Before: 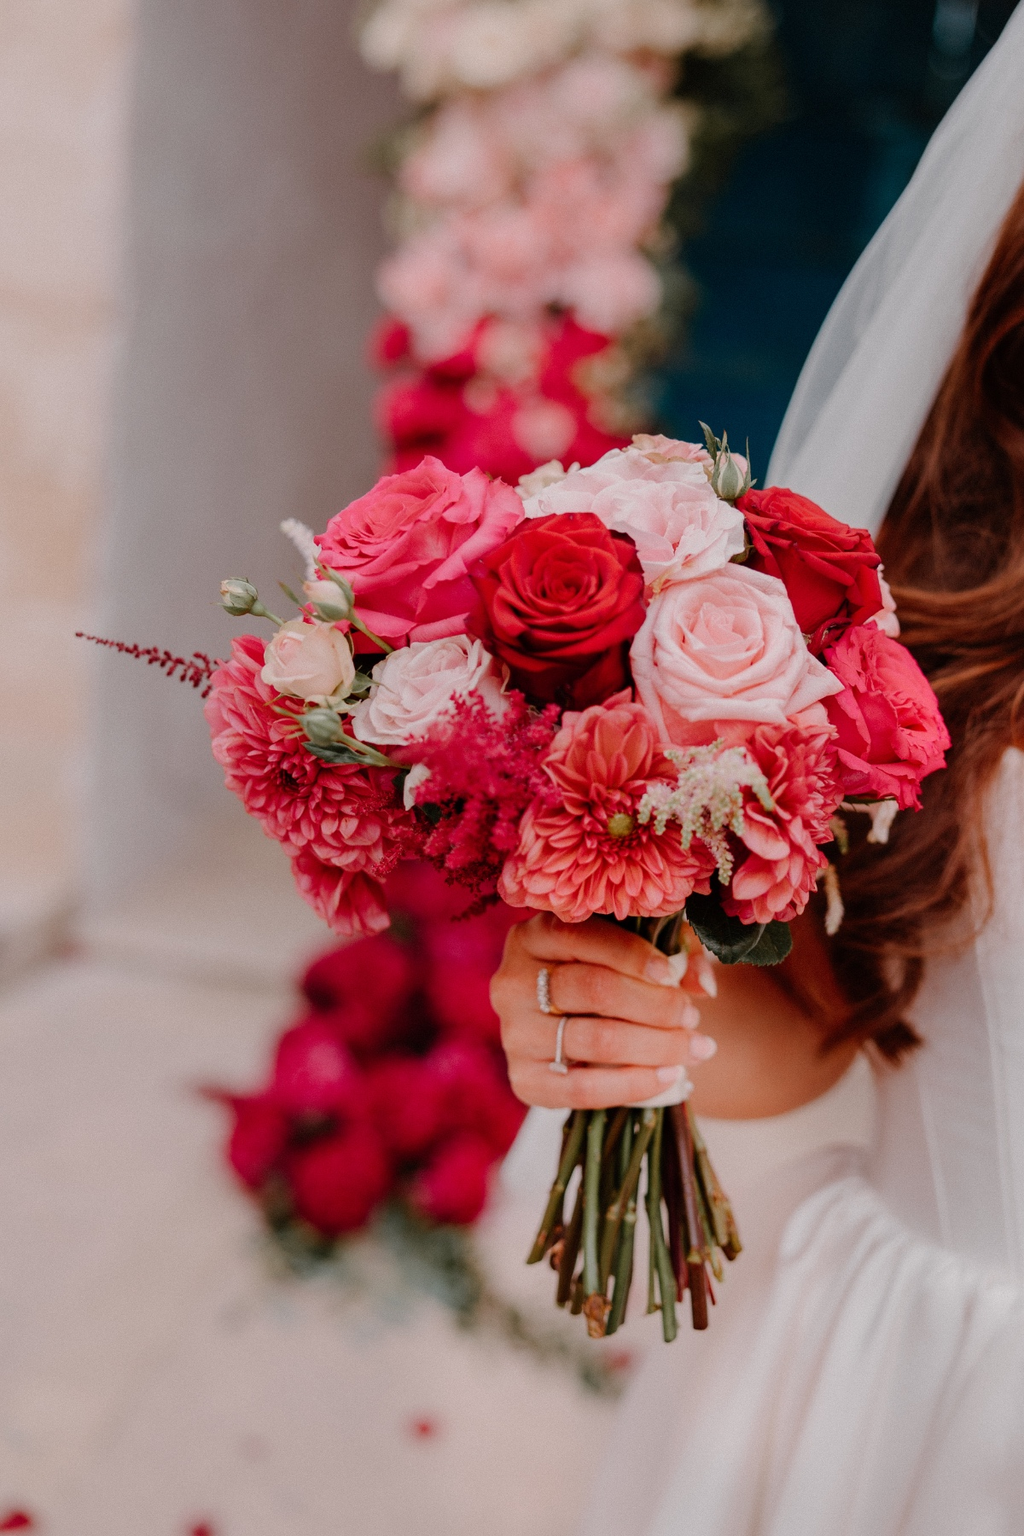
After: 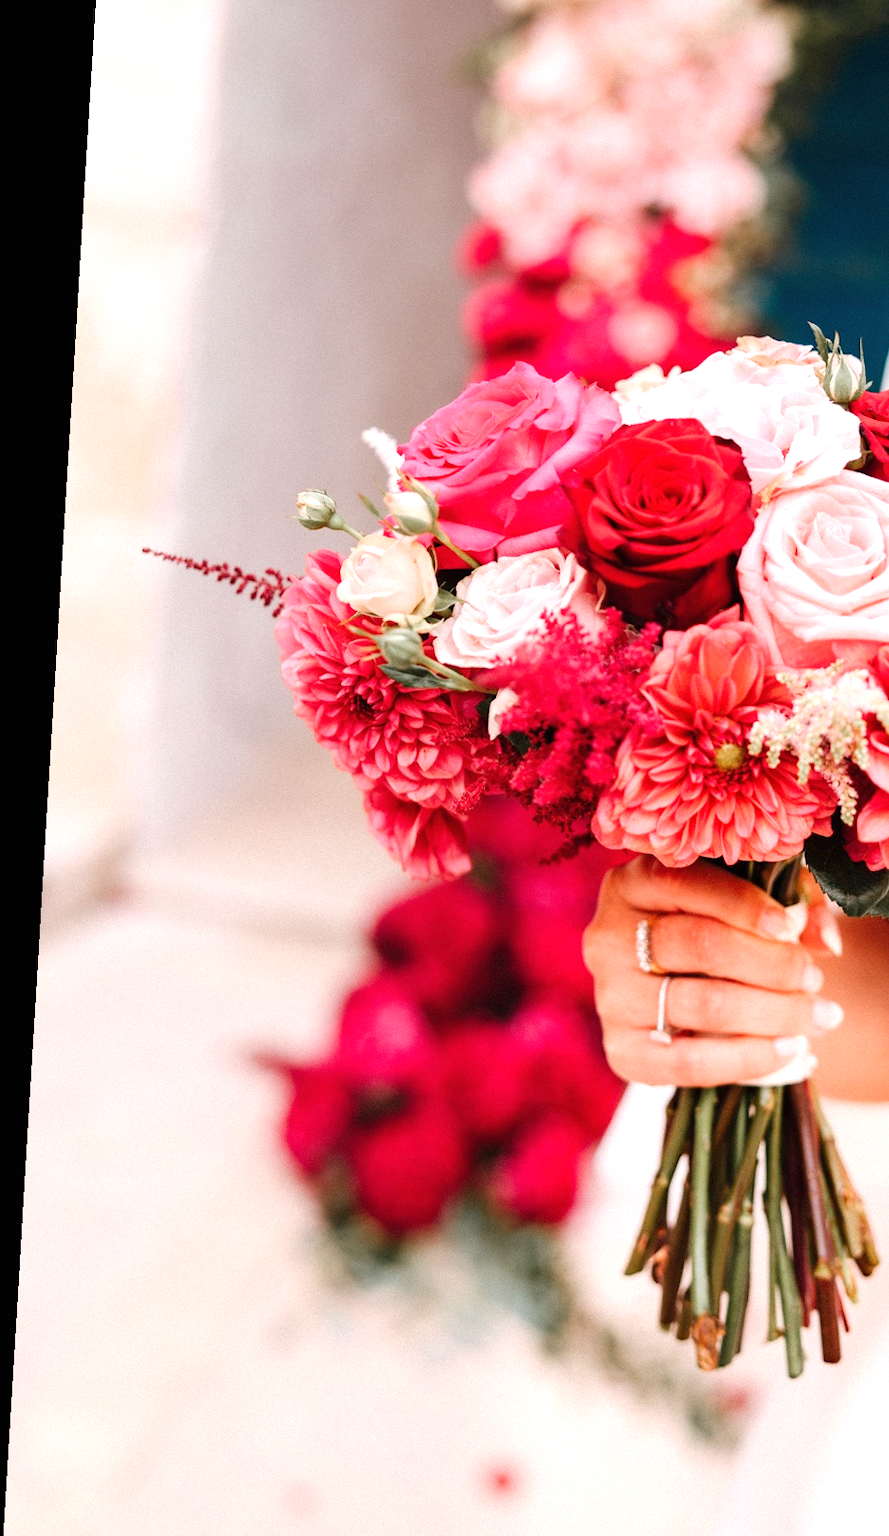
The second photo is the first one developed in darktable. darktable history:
exposure: black level correction 0, exposure 1.2 EV, compensate highlight preservation false
rotate and perspective: rotation 0.128°, lens shift (vertical) -0.181, lens shift (horizontal) -0.044, shear 0.001, automatic cropping off
crop: top 5.803%, right 27.864%, bottom 5.804%
